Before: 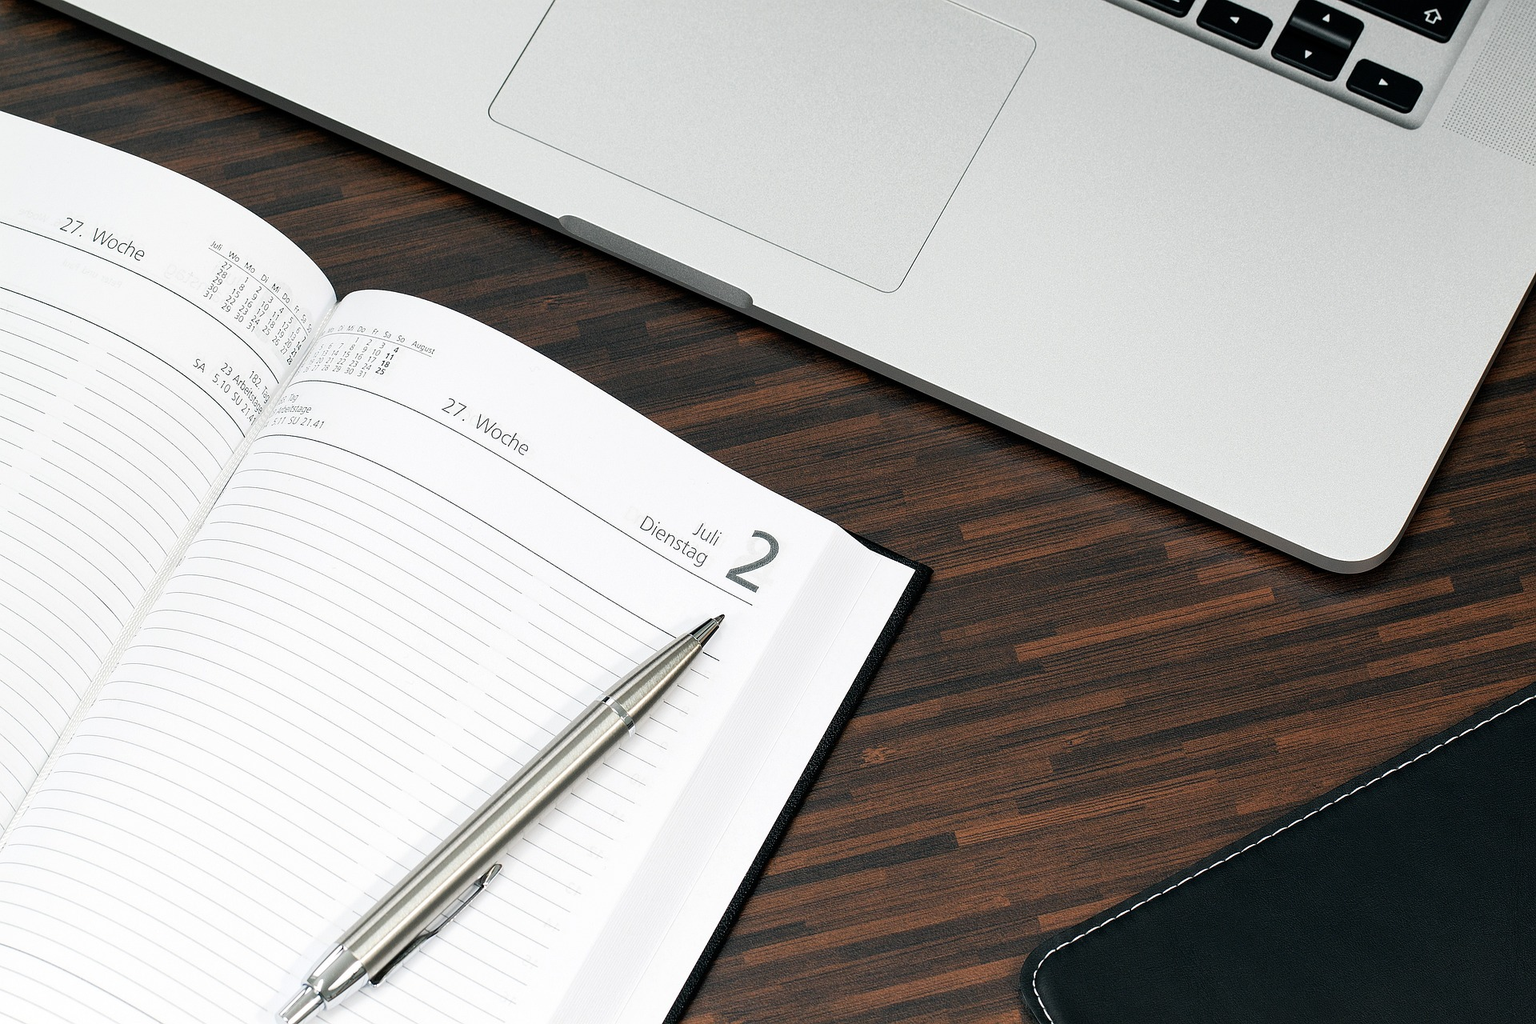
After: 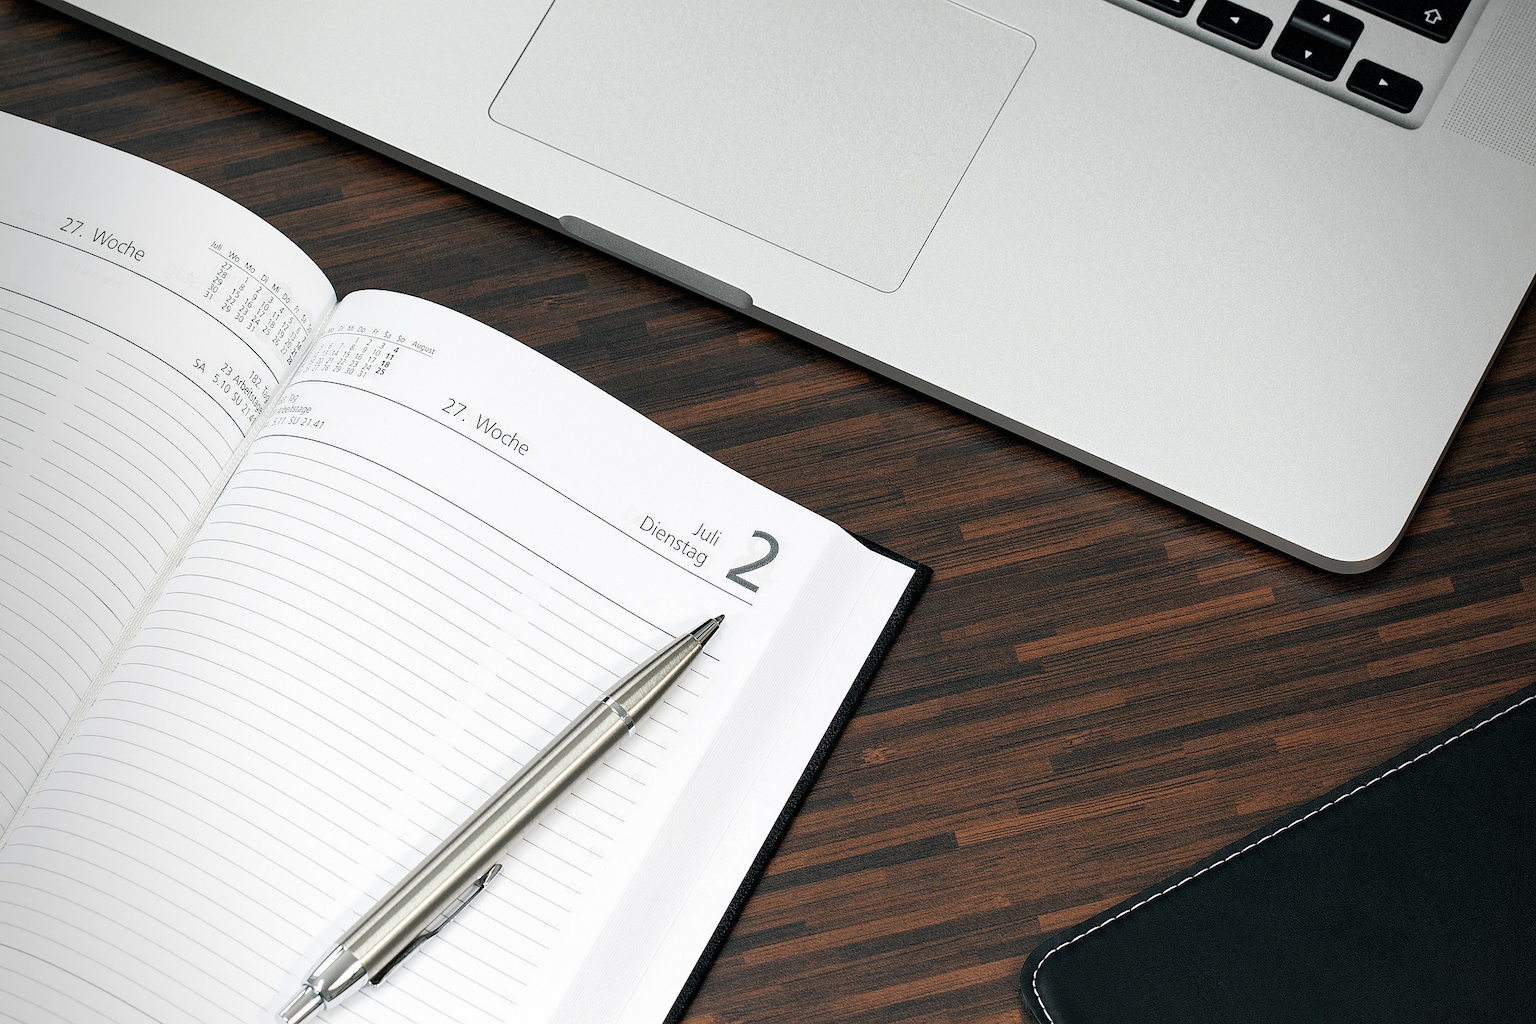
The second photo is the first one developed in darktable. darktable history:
vignetting: fall-off start 96.74%, fall-off radius 98.87%, brightness -0.437, saturation -0.197, width/height ratio 0.61, dithering 8-bit output
